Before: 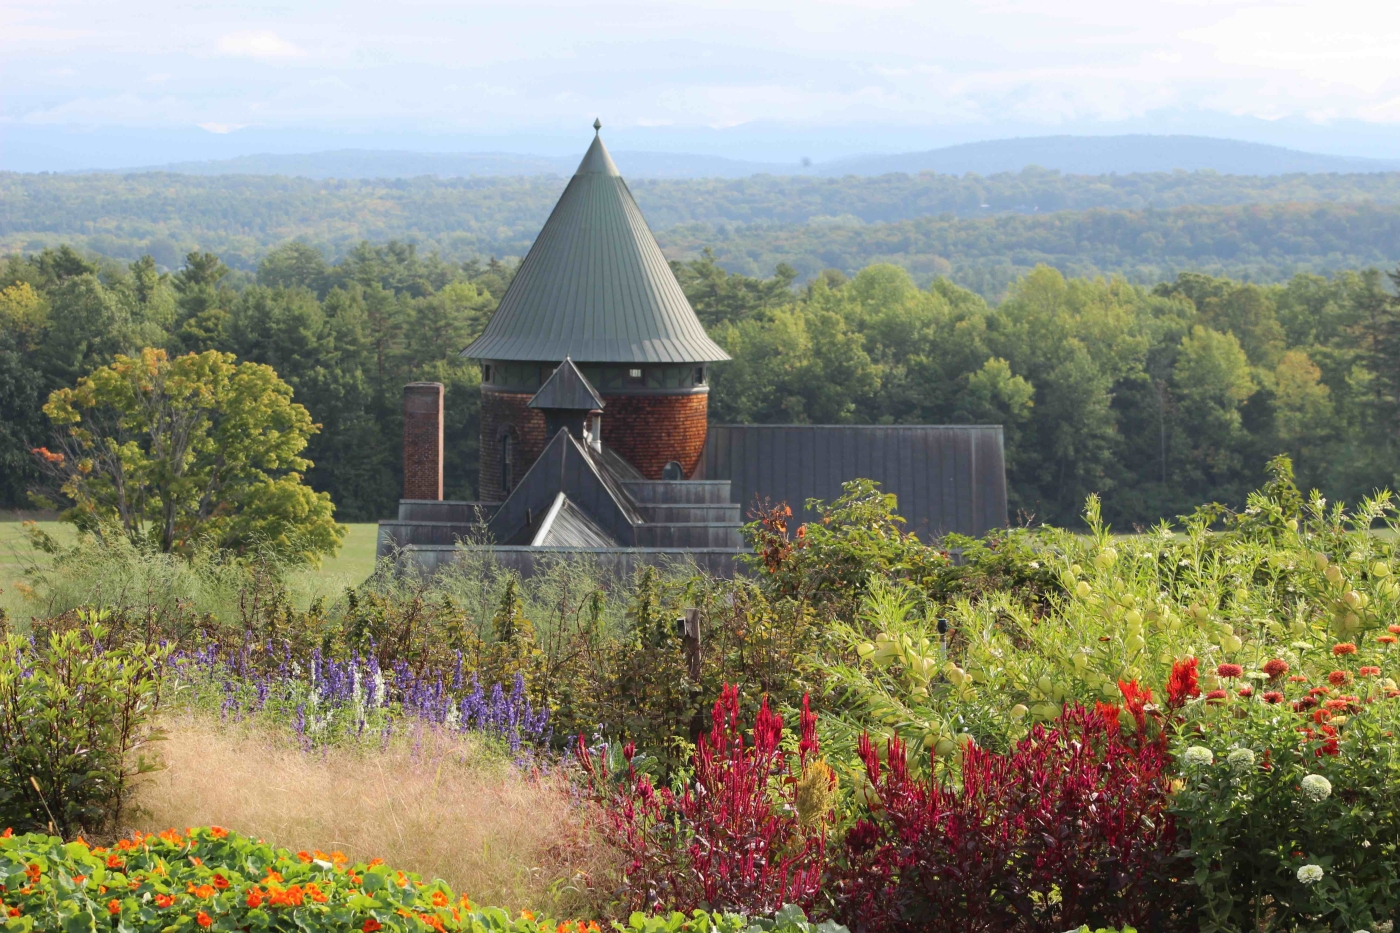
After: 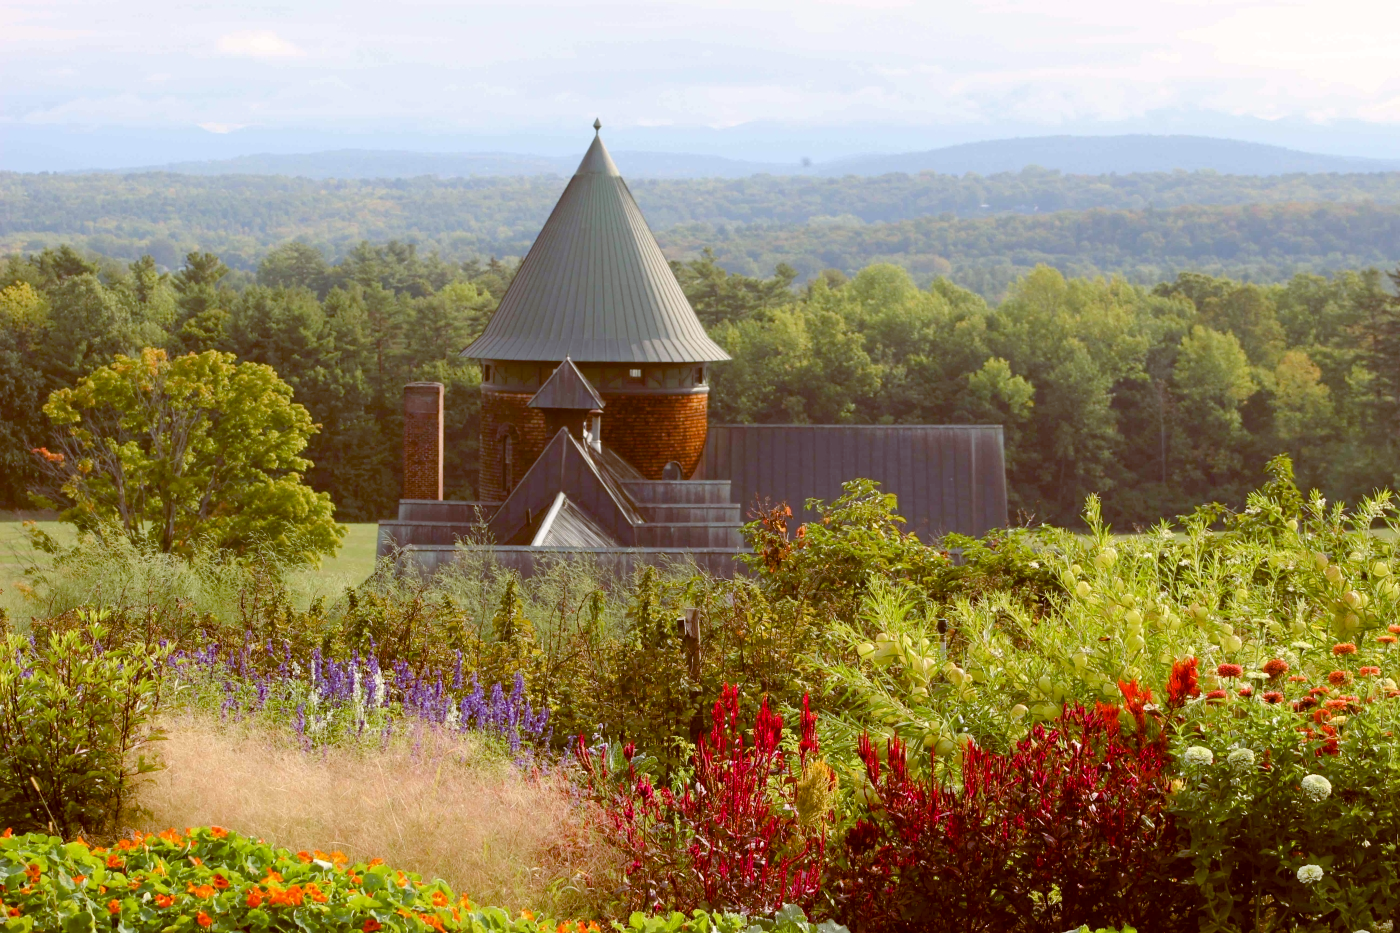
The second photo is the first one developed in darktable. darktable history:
color balance rgb: shadows lift › hue 84.95°, power › hue 75.35°, global offset › chroma 0.399%, global offset › hue 33.23°, perceptual saturation grading › global saturation 20%, perceptual saturation grading › highlights -25.432%, perceptual saturation grading › shadows 25.637%
